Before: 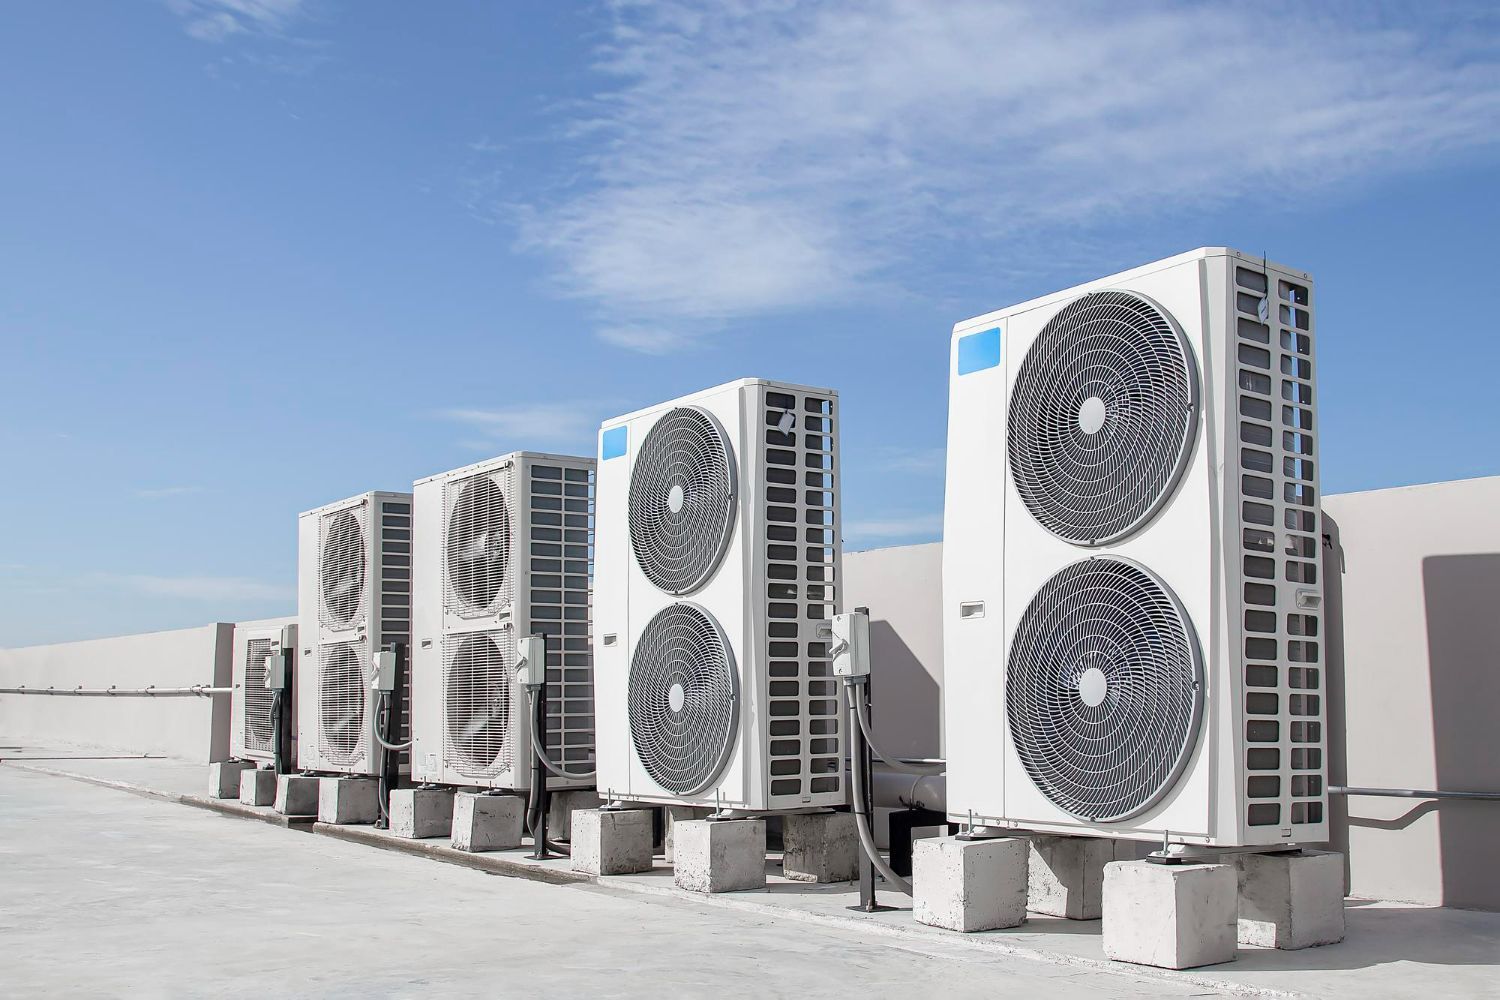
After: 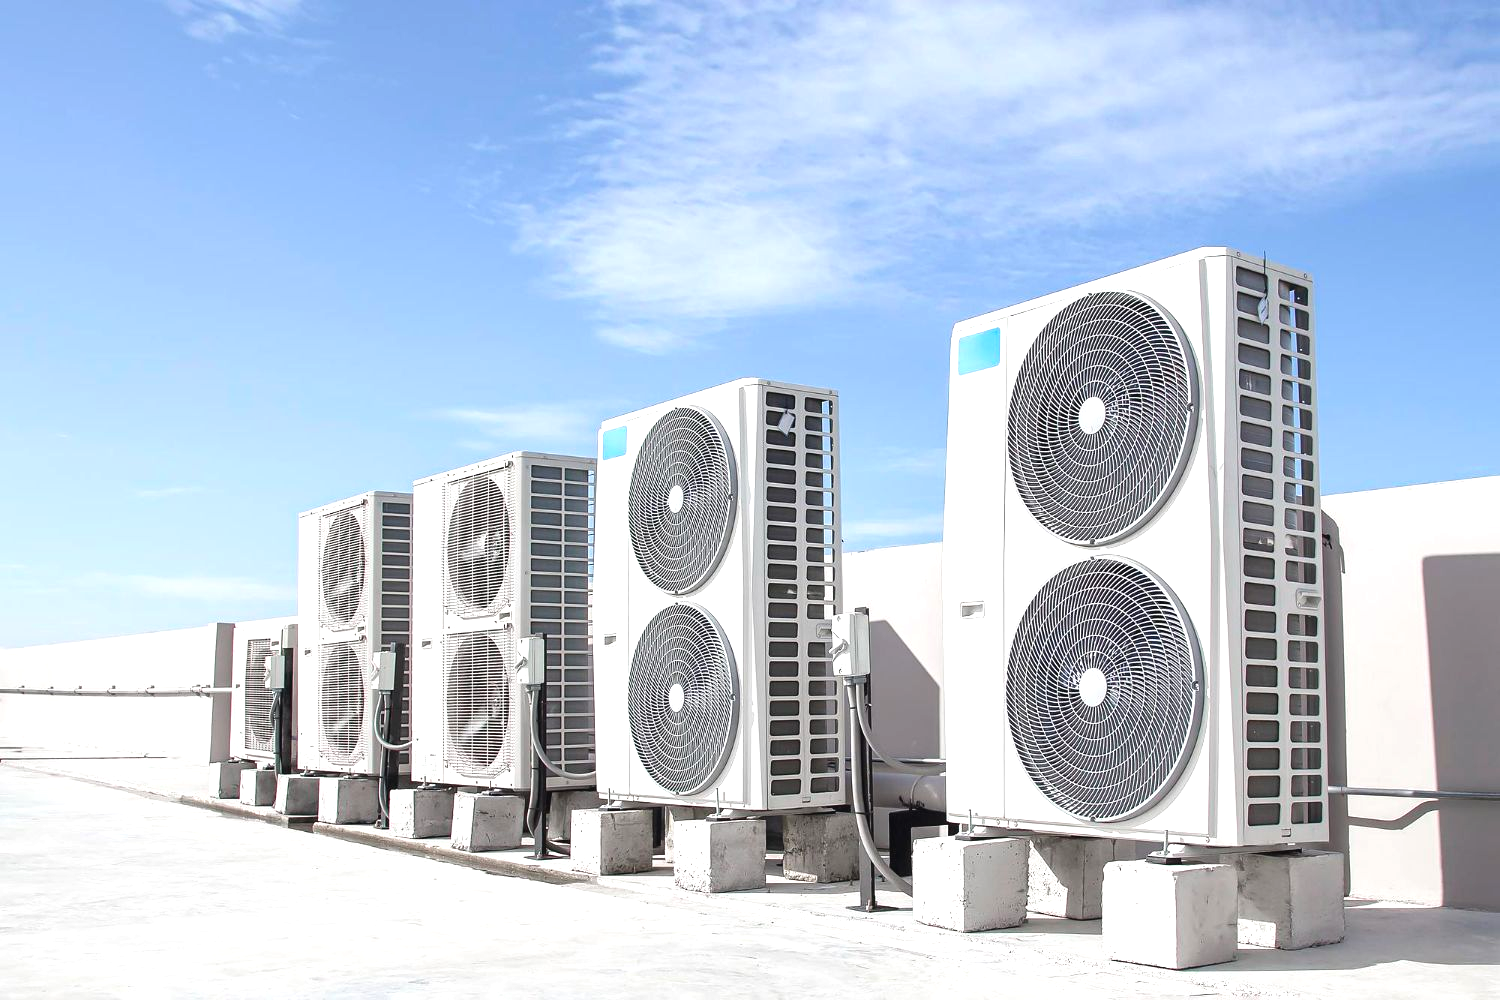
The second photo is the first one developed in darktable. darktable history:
exposure: black level correction -0.002, exposure 0.707 EV, compensate exposure bias true, compensate highlight preservation false
